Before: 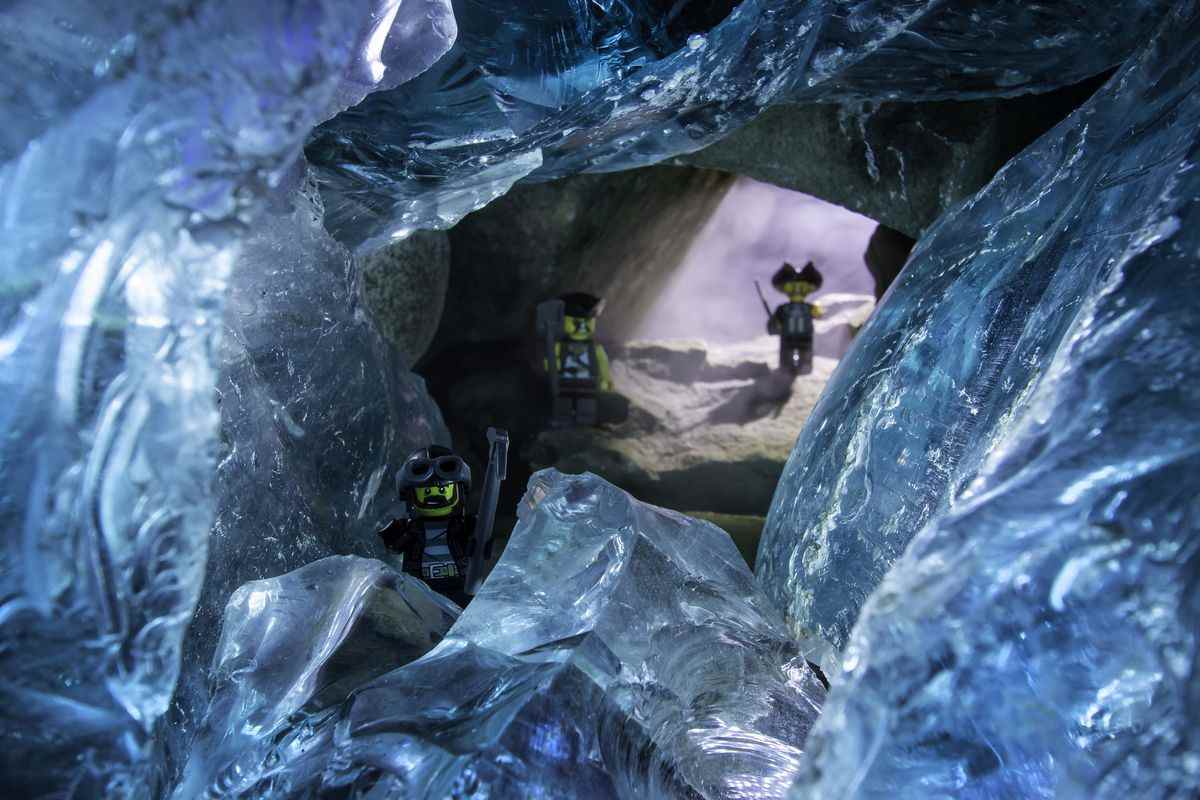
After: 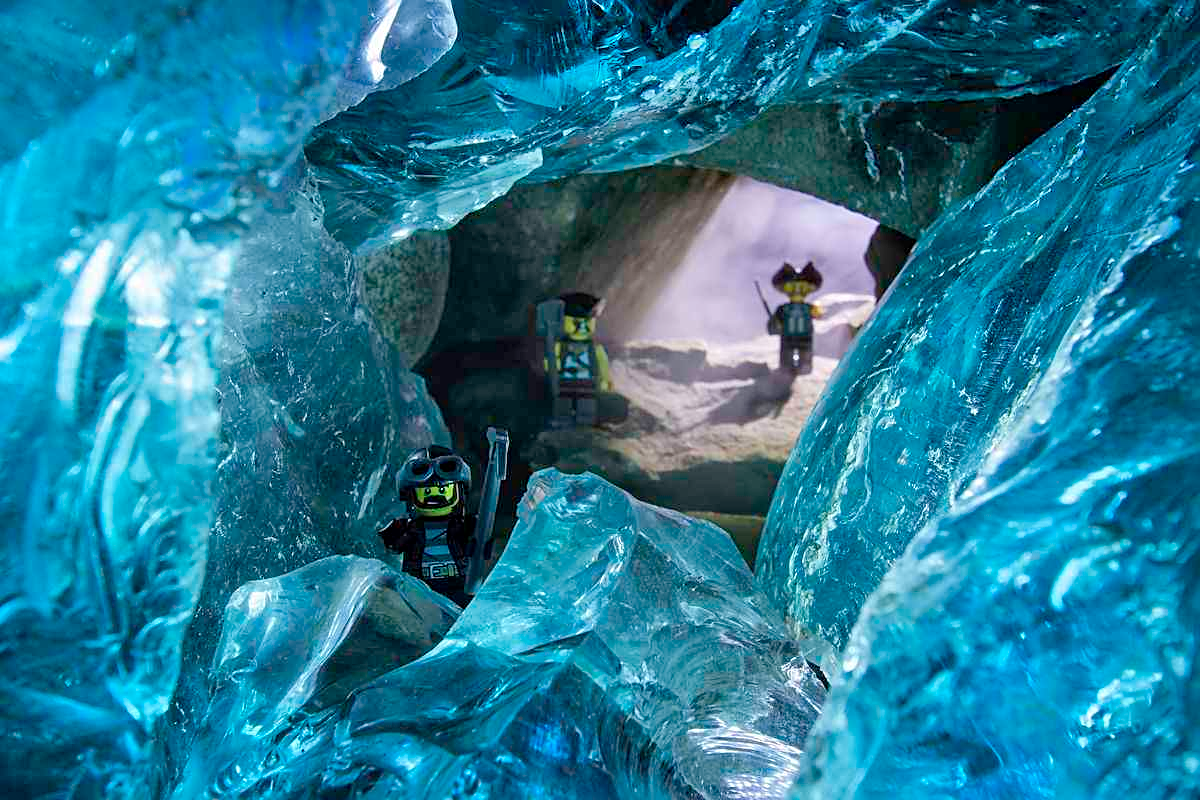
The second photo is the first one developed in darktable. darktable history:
sharpen: on, module defaults
shadows and highlights: shadows 60, highlights -60.23, soften with gaussian
